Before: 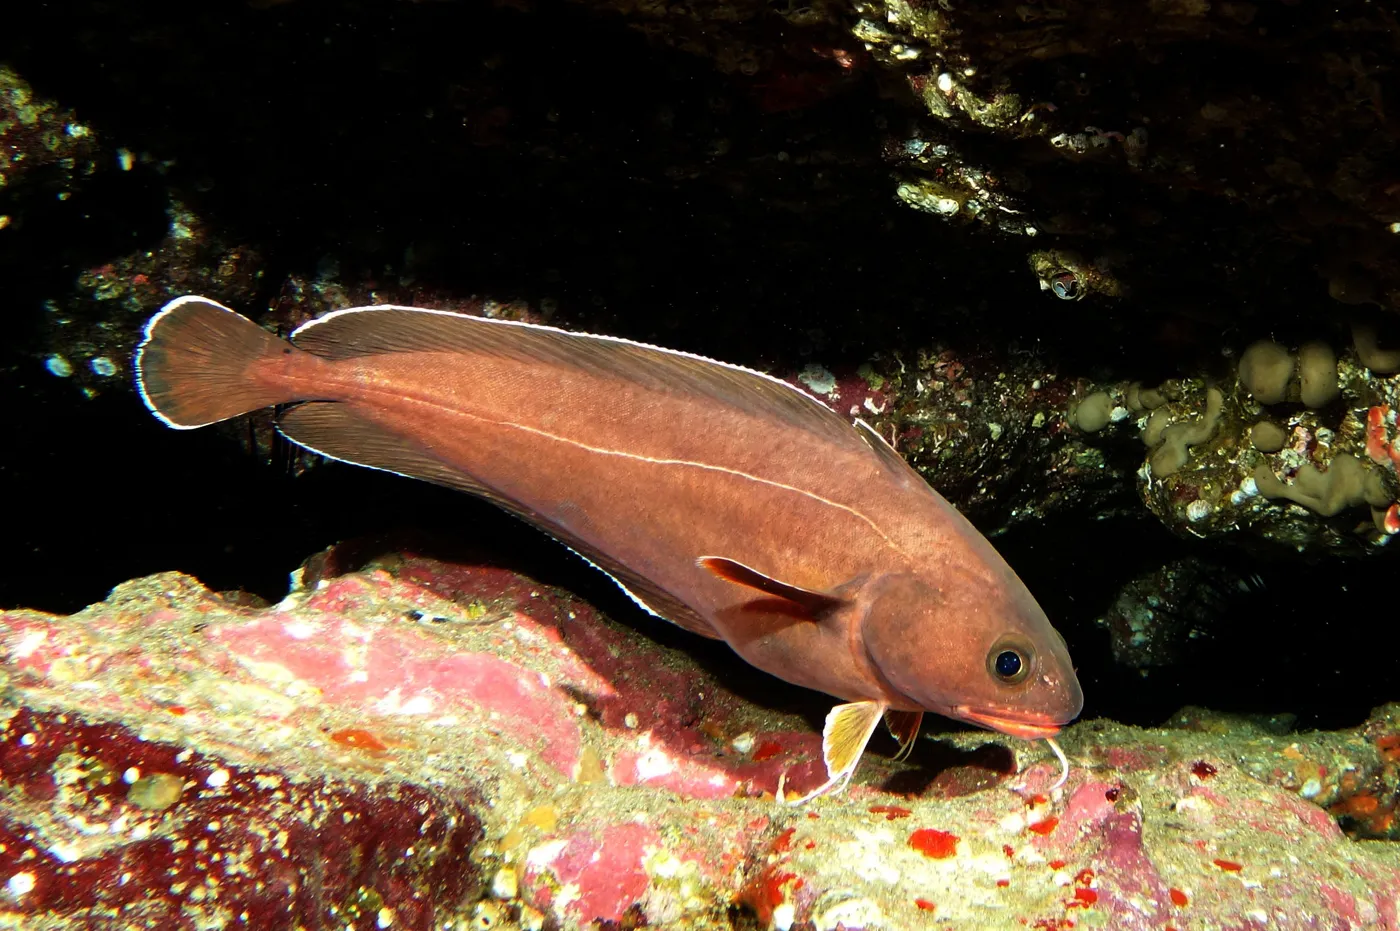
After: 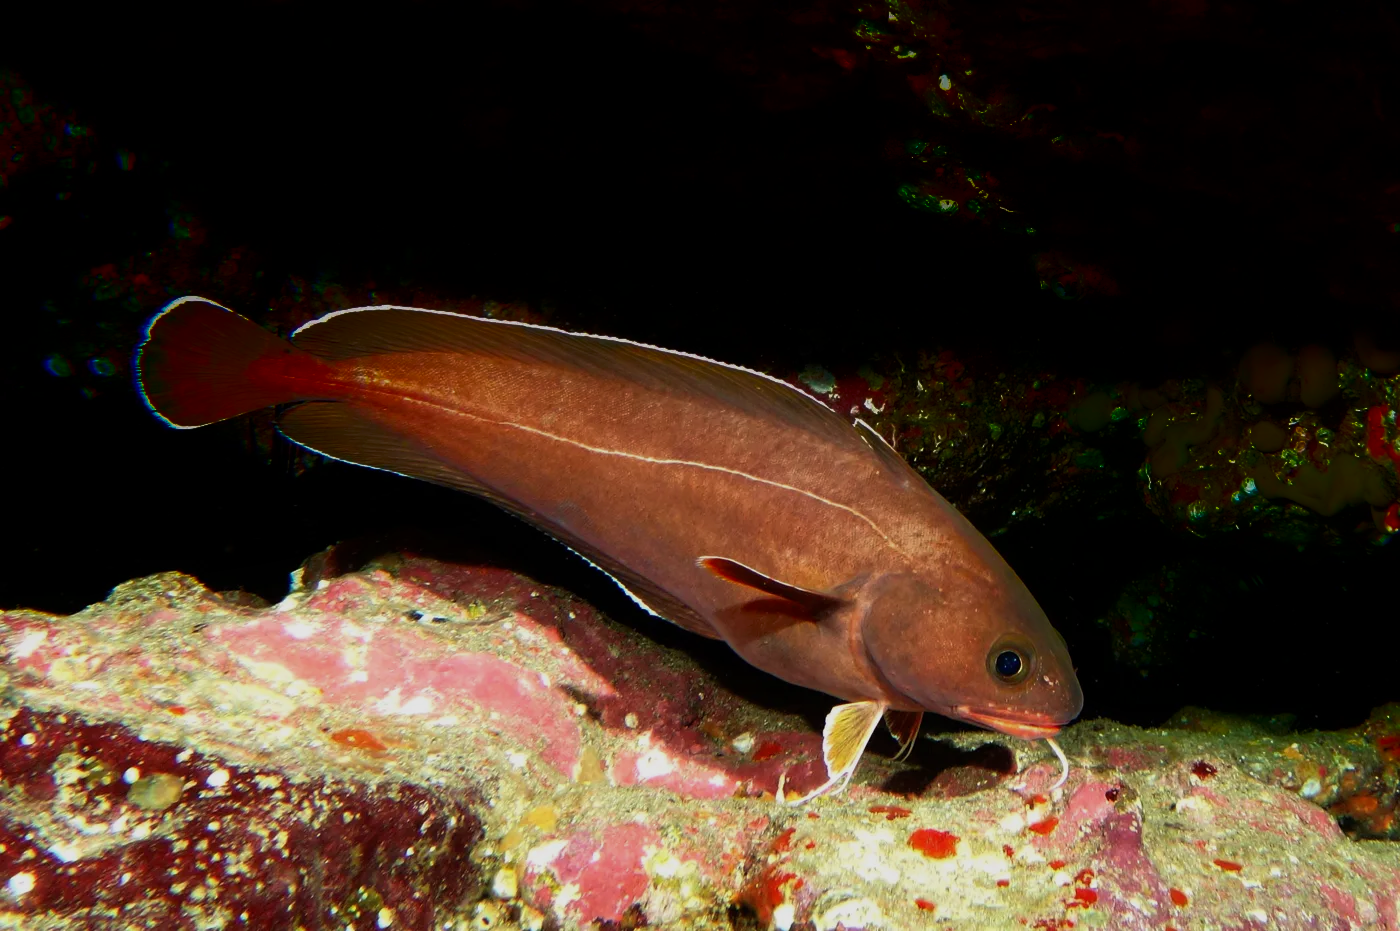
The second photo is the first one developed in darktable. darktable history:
base curve: curves: ch0 [(0, 0) (0.297, 0.298) (1, 1)], preserve colors none
shadows and highlights: shadows -88.03, highlights -35.45, shadows color adjustment 99.15%, highlights color adjustment 0%, soften with gaussian
exposure: exposure -0.36 EV, compensate highlight preservation false
